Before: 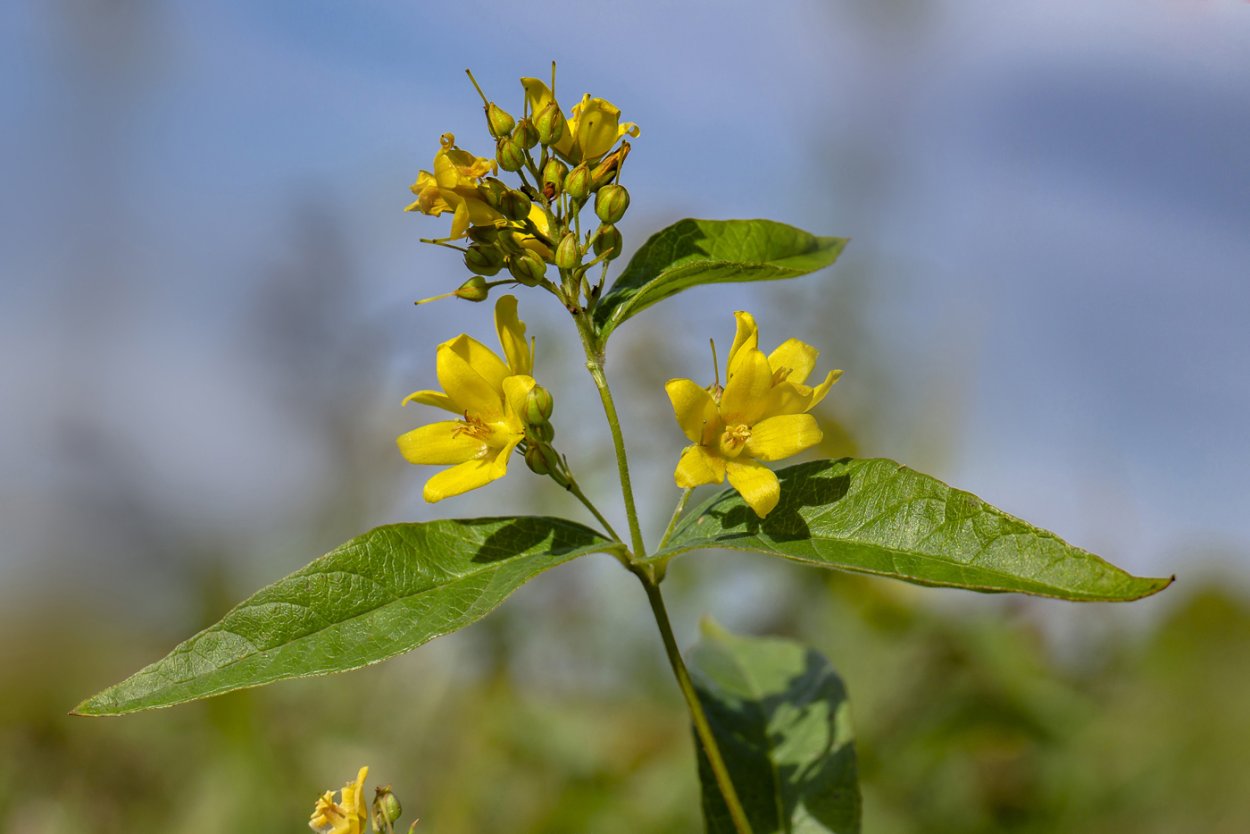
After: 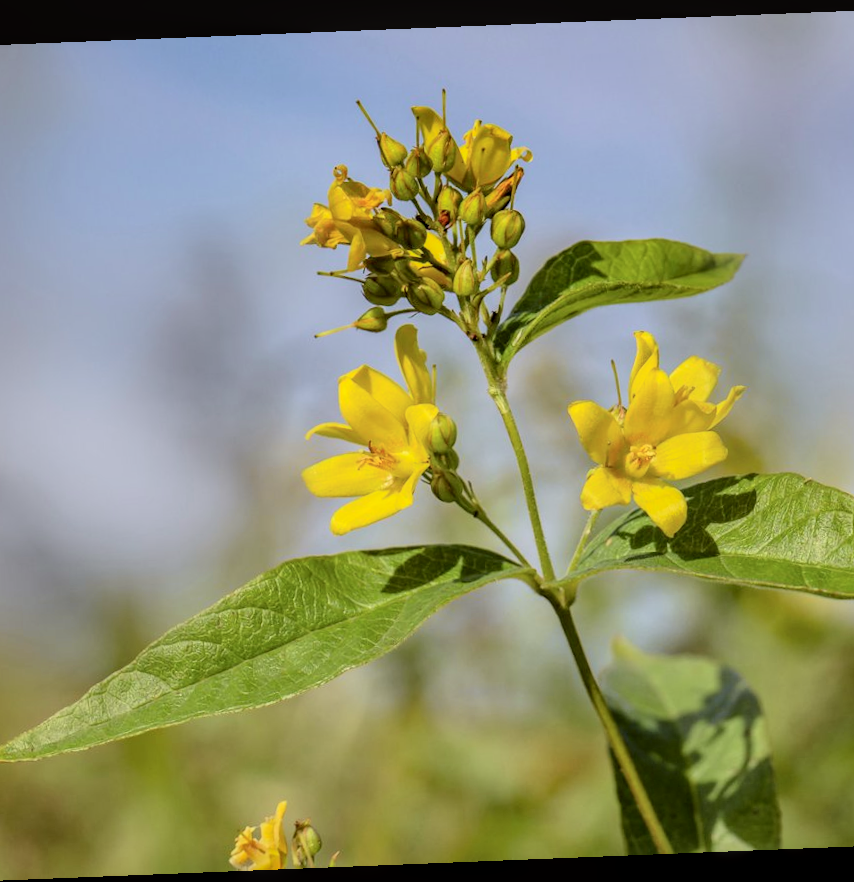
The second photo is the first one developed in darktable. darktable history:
rotate and perspective: rotation -2.29°, automatic cropping off
crop and rotate: left 8.786%, right 24.548%
local contrast: on, module defaults
contrast brightness saturation: brightness 0.15
tone curve: curves: ch0 [(0, 0) (0.091, 0.066) (0.184, 0.16) (0.491, 0.519) (0.748, 0.765) (1, 0.919)]; ch1 [(0, 0) (0.179, 0.173) (0.322, 0.32) (0.424, 0.424) (0.502, 0.504) (0.56, 0.575) (0.631, 0.675) (0.777, 0.806) (1, 1)]; ch2 [(0, 0) (0.434, 0.447) (0.497, 0.498) (0.539, 0.566) (0.676, 0.691) (1, 1)], color space Lab, independent channels, preserve colors none
